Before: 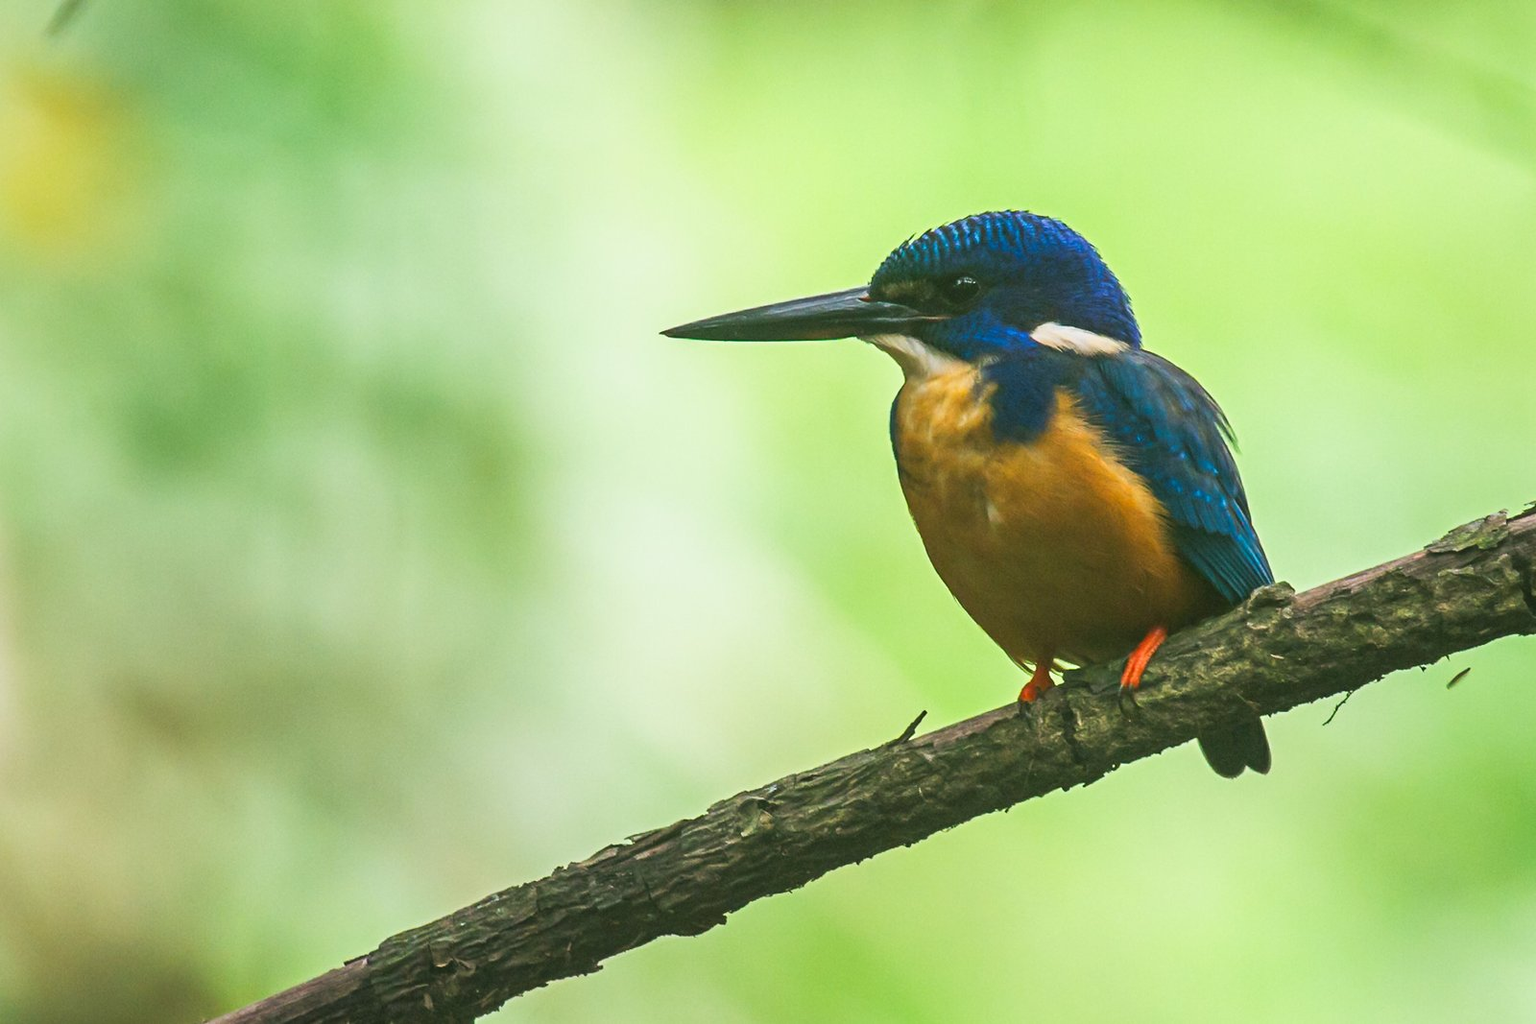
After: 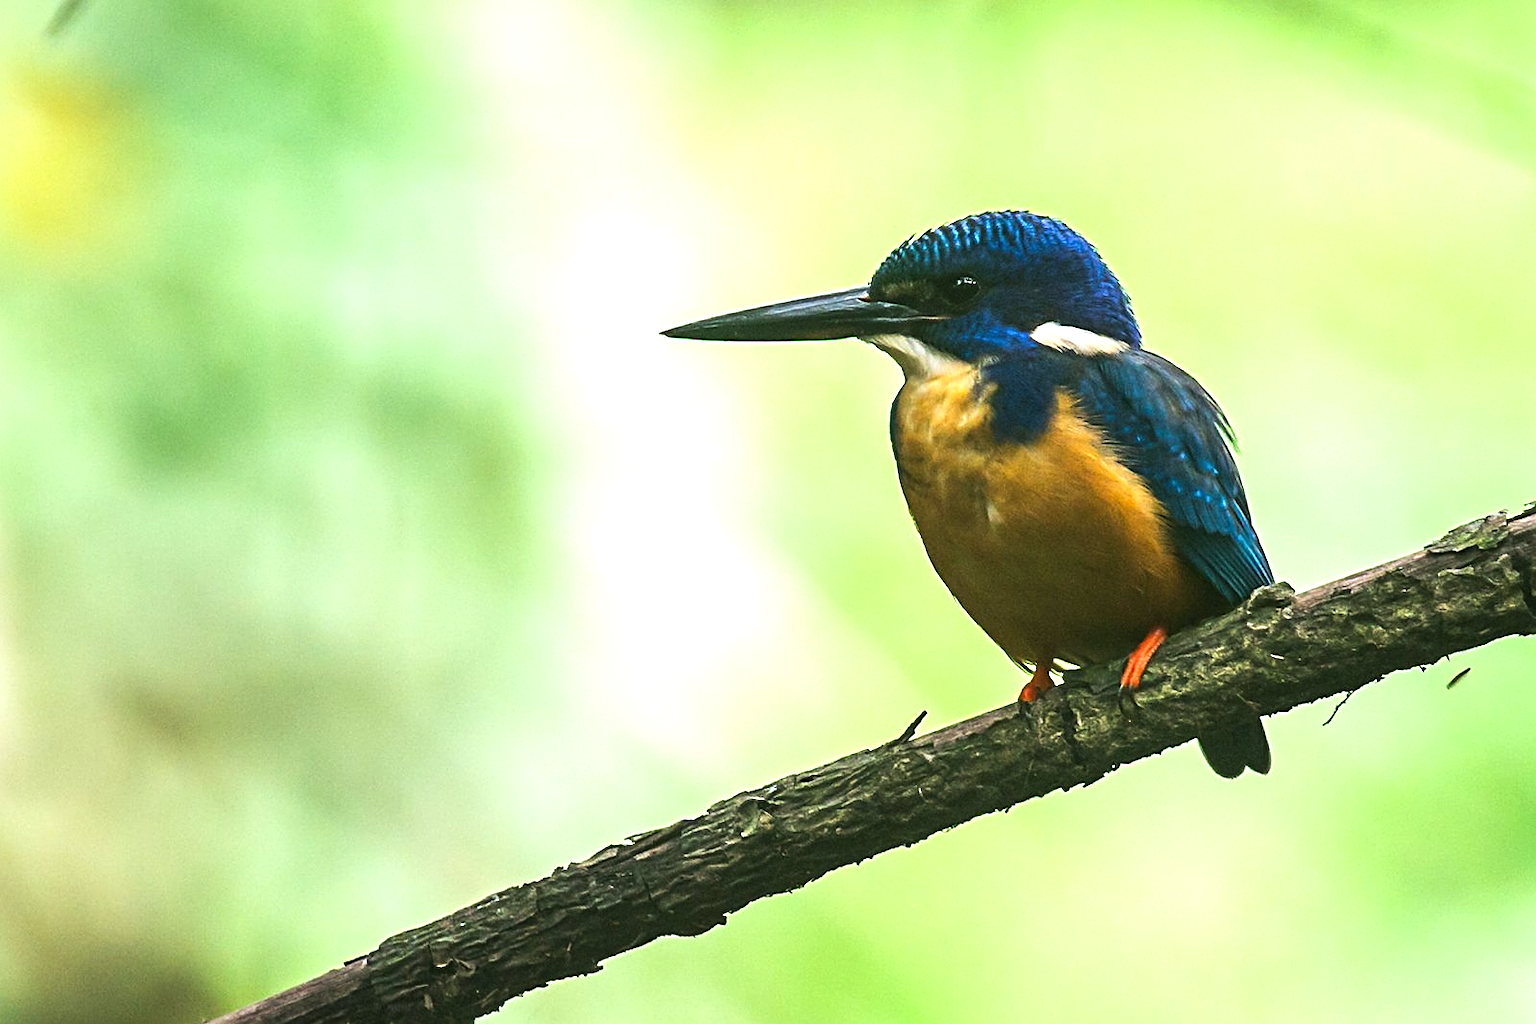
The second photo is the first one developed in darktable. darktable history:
sharpen: on, module defaults
exposure: black level correction 0.001, compensate highlight preservation false
tone equalizer: -8 EV -0.75 EV, -7 EV -0.7 EV, -6 EV -0.6 EV, -5 EV -0.4 EV, -3 EV 0.4 EV, -2 EV 0.6 EV, -1 EV 0.7 EV, +0 EV 0.75 EV, edges refinement/feathering 500, mask exposure compensation -1.57 EV, preserve details no
white balance: red 0.982, blue 1.018
